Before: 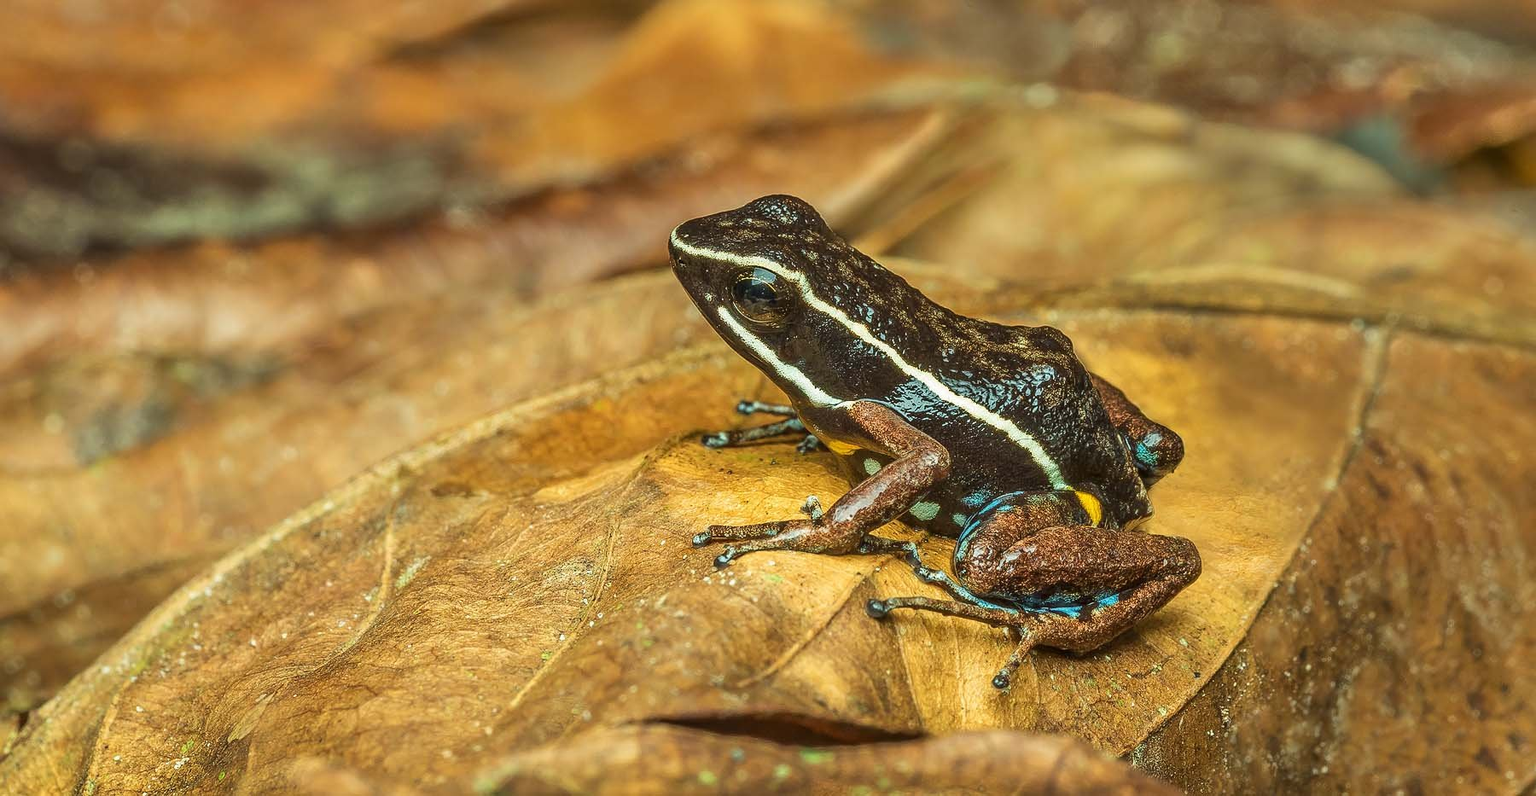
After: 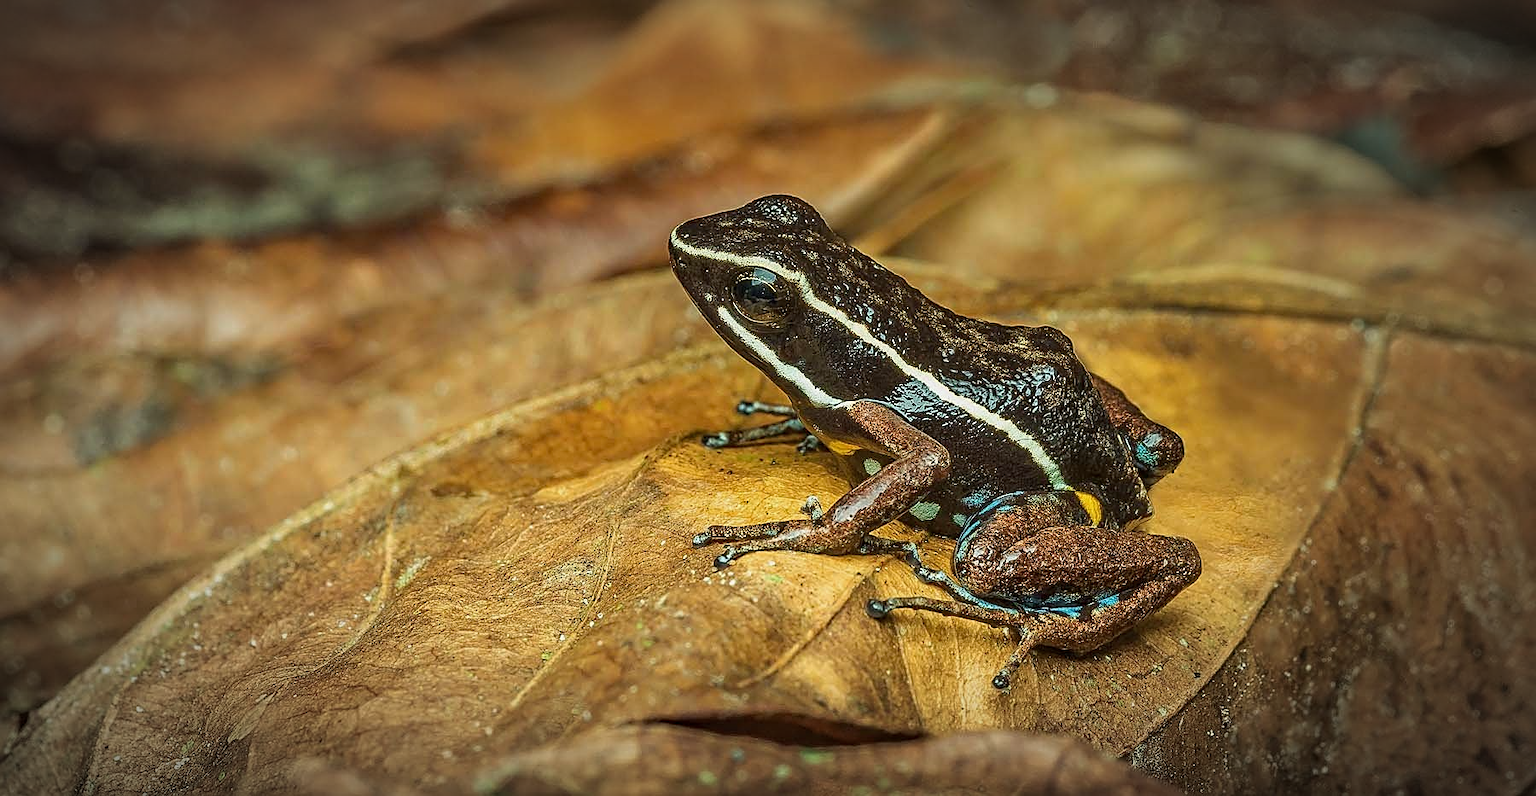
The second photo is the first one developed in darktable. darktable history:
haze removal: compatibility mode true, adaptive false
exposure: exposure -0.293 EV, compensate highlight preservation false
shadows and highlights: shadows 0, highlights 40
sharpen: on, module defaults
vignetting: fall-off start 67.5%, fall-off radius 67.23%, brightness -0.813, automatic ratio true
